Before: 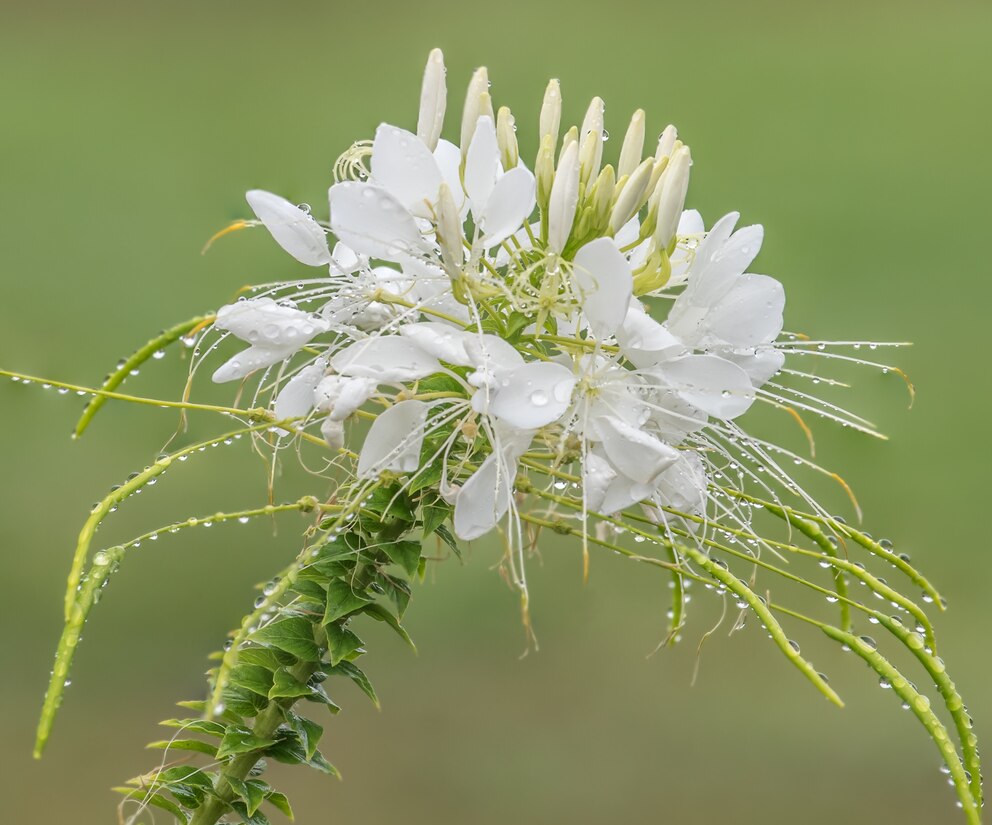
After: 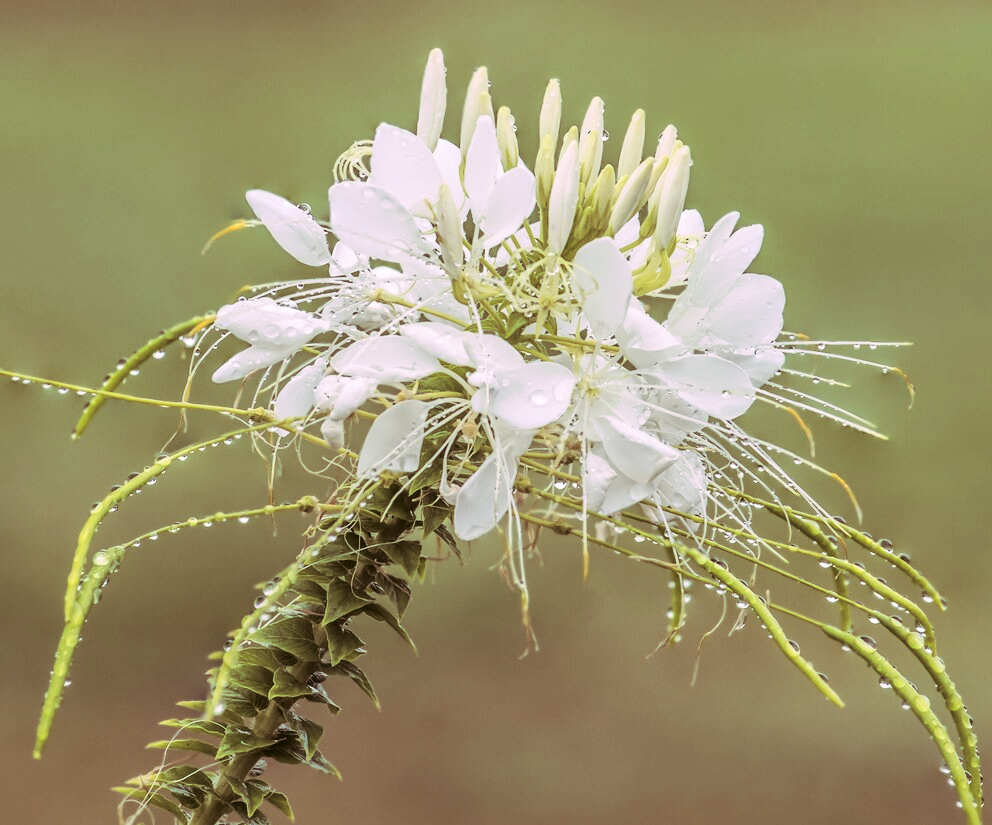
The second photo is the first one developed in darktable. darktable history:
split-toning: highlights › hue 298.8°, highlights › saturation 0.73, compress 41.76%
contrast brightness saturation: contrast 0.22
